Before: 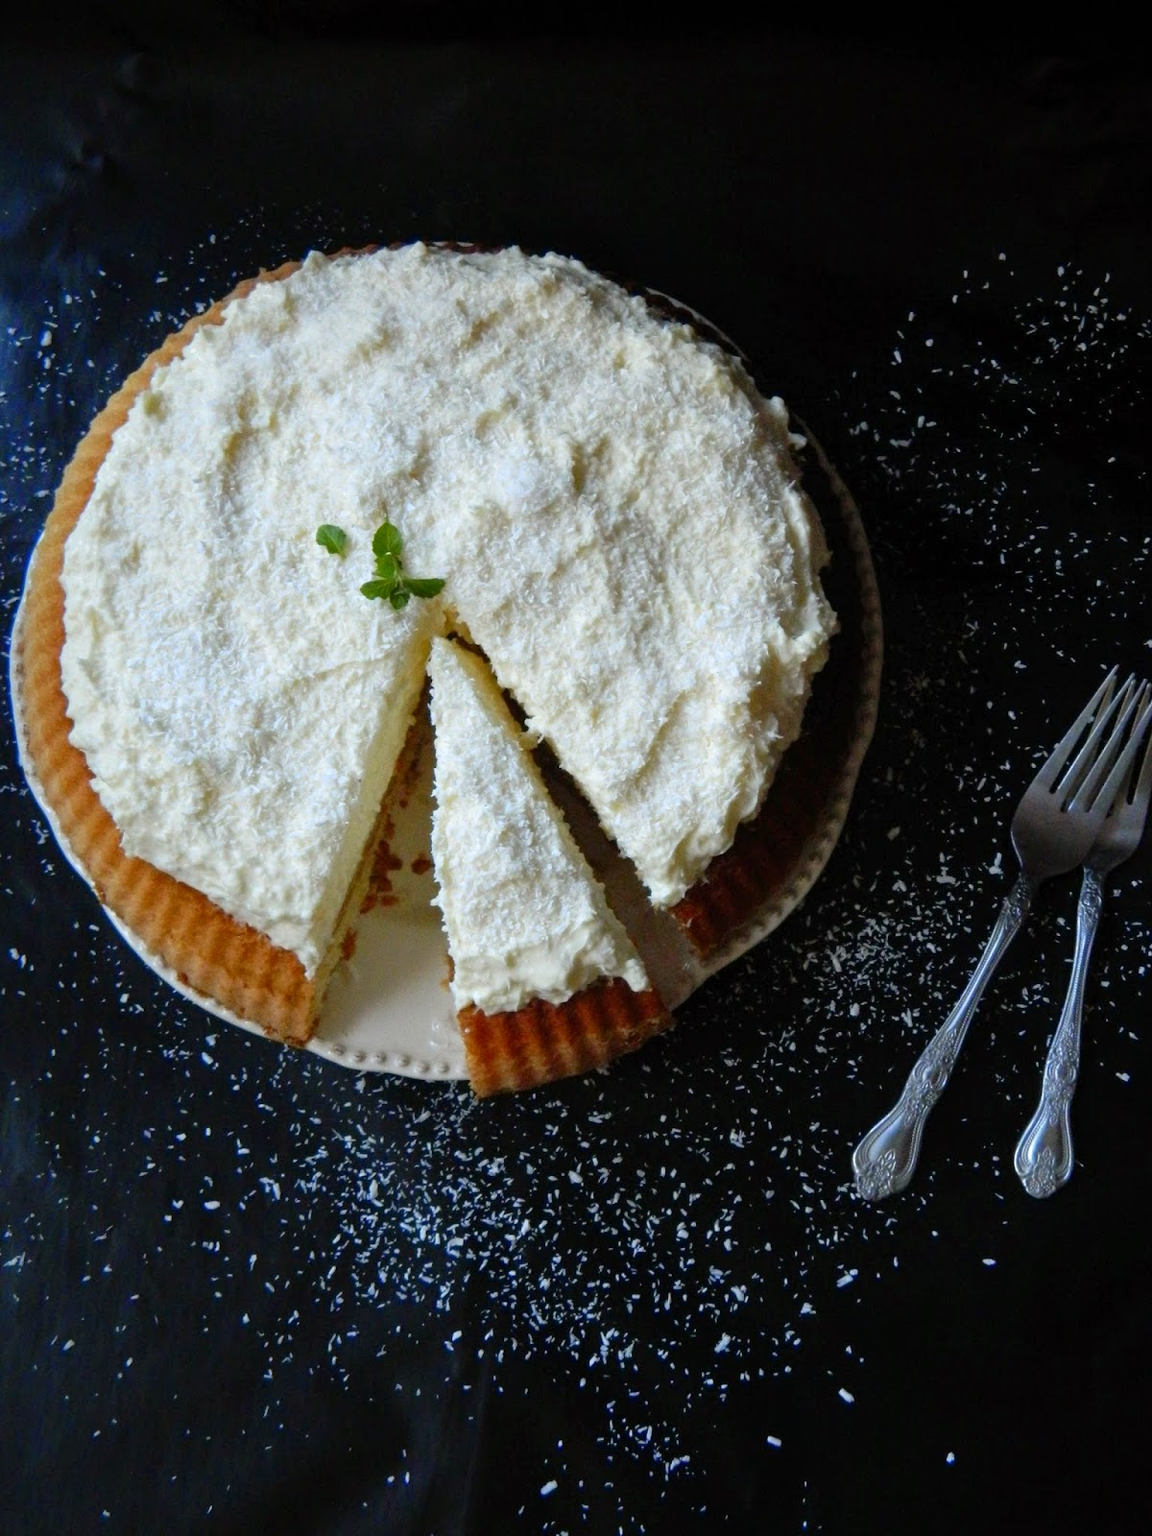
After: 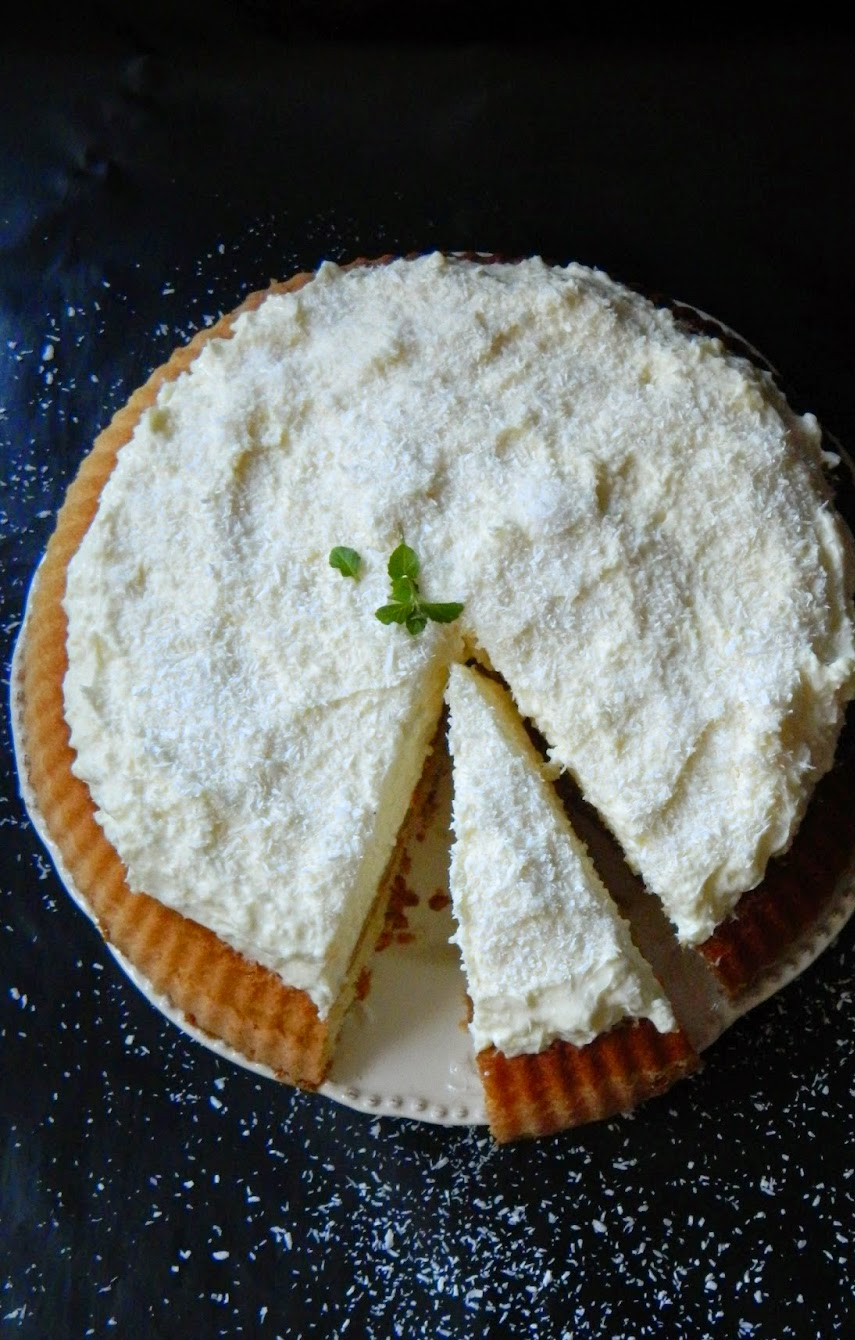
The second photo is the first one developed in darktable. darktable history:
crop: right 28.689%, bottom 16.213%
